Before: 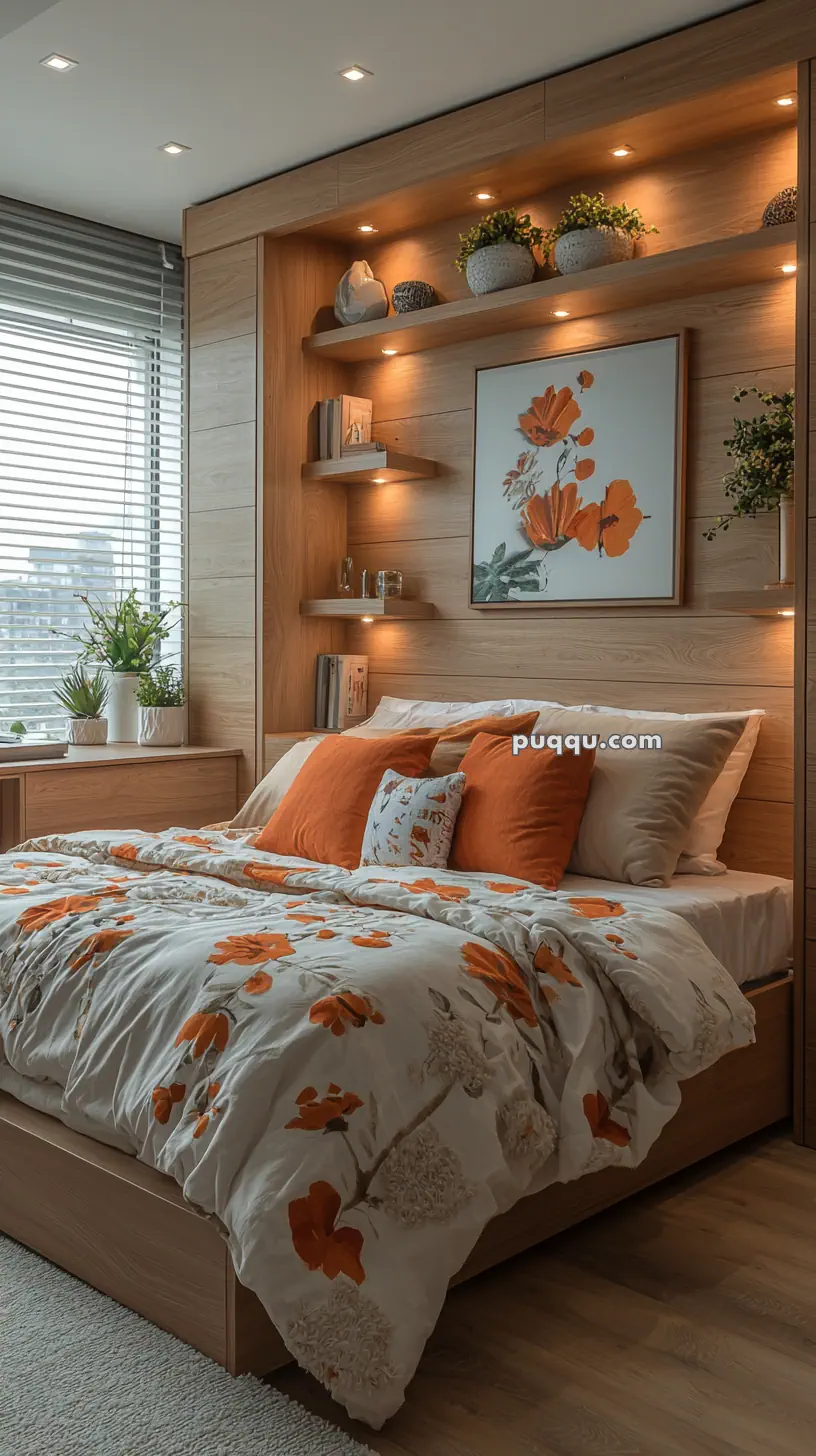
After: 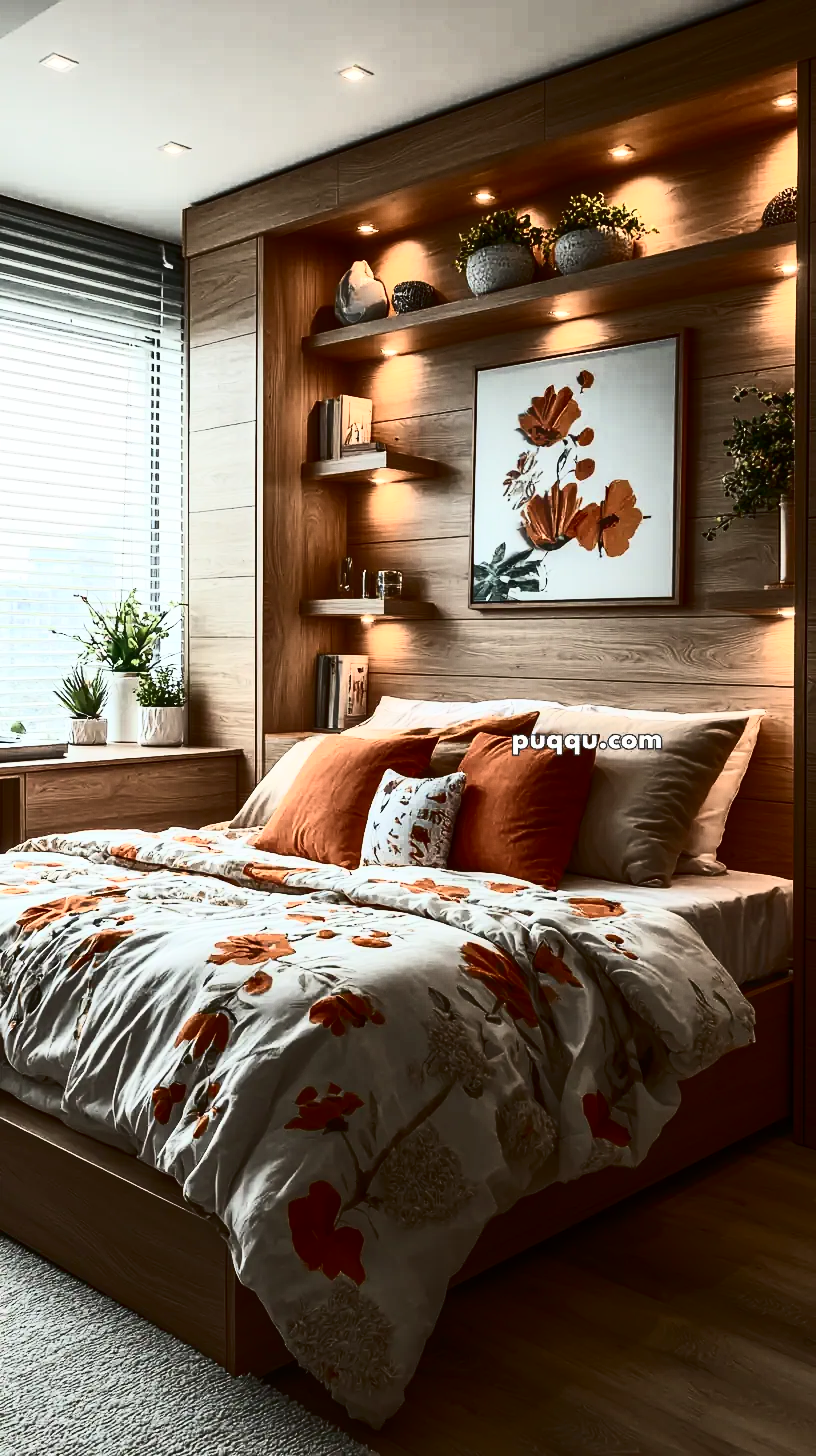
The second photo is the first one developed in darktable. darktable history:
contrast brightness saturation: contrast 0.932, brightness 0.201
